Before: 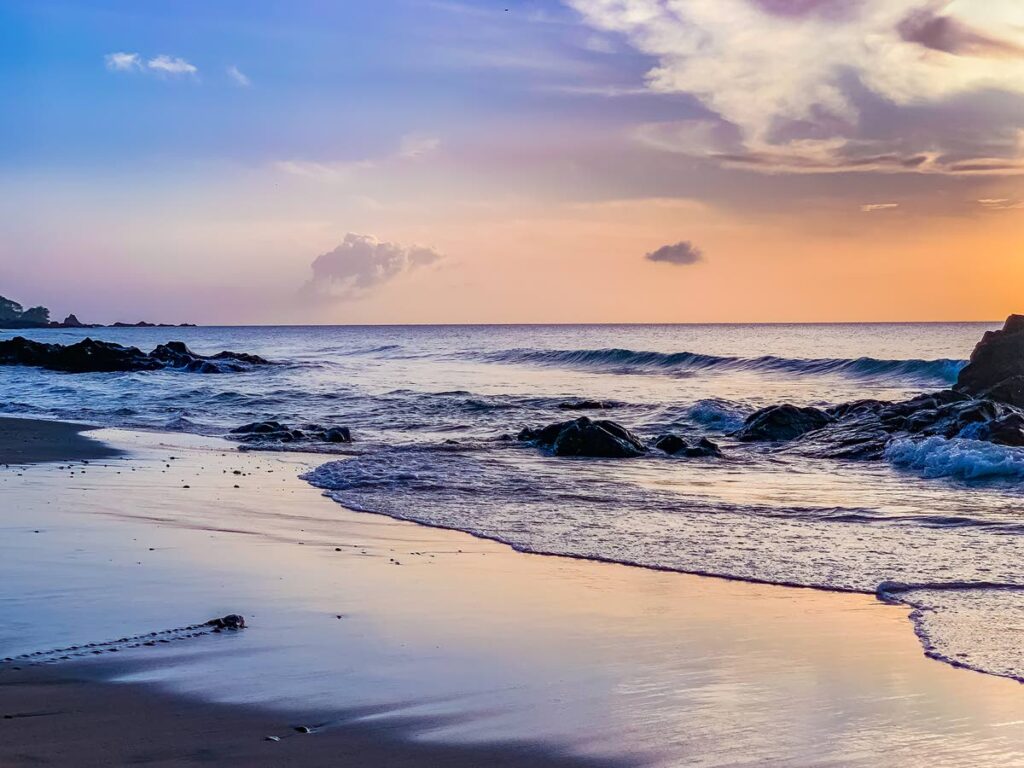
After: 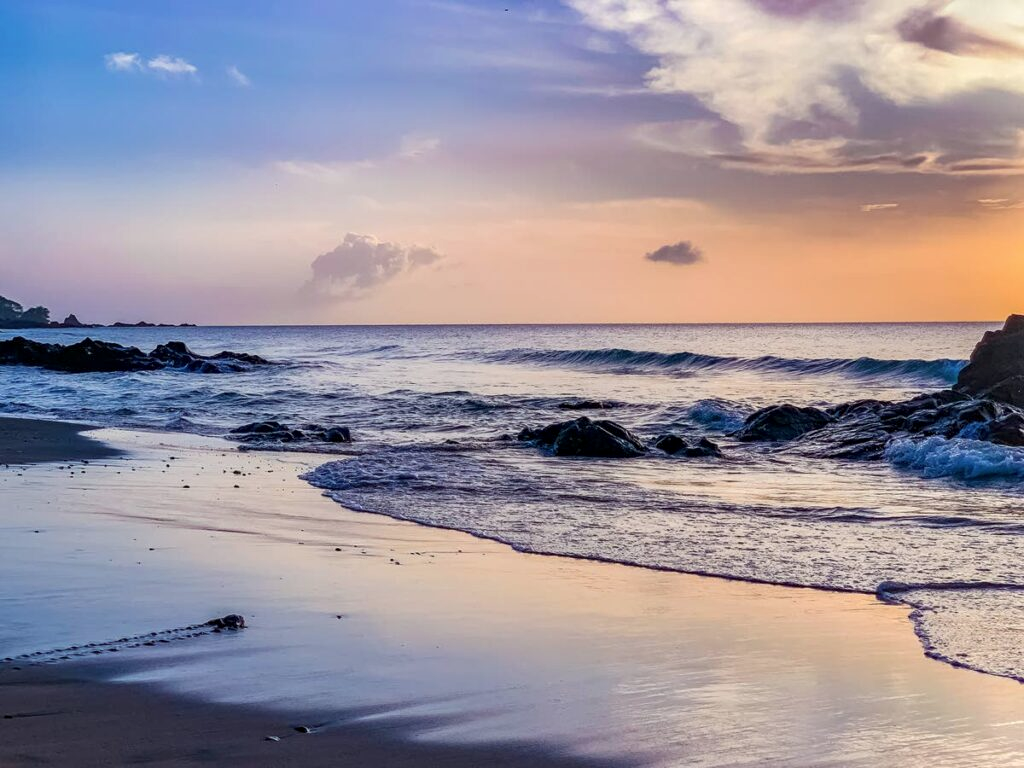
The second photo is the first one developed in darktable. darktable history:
tone equalizer: -7 EV 0.18 EV, -6 EV 0.12 EV, -5 EV 0.08 EV, -4 EV 0.04 EV, -2 EV -0.02 EV, -1 EV -0.04 EV, +0 EV -0.06 EV, luminance estimator HSV value / RGB max
contrast brightness saturation: saturation -0.05
local contrast: highlights 100%, shadows 100%, detail 120%, midtone range 0.2
